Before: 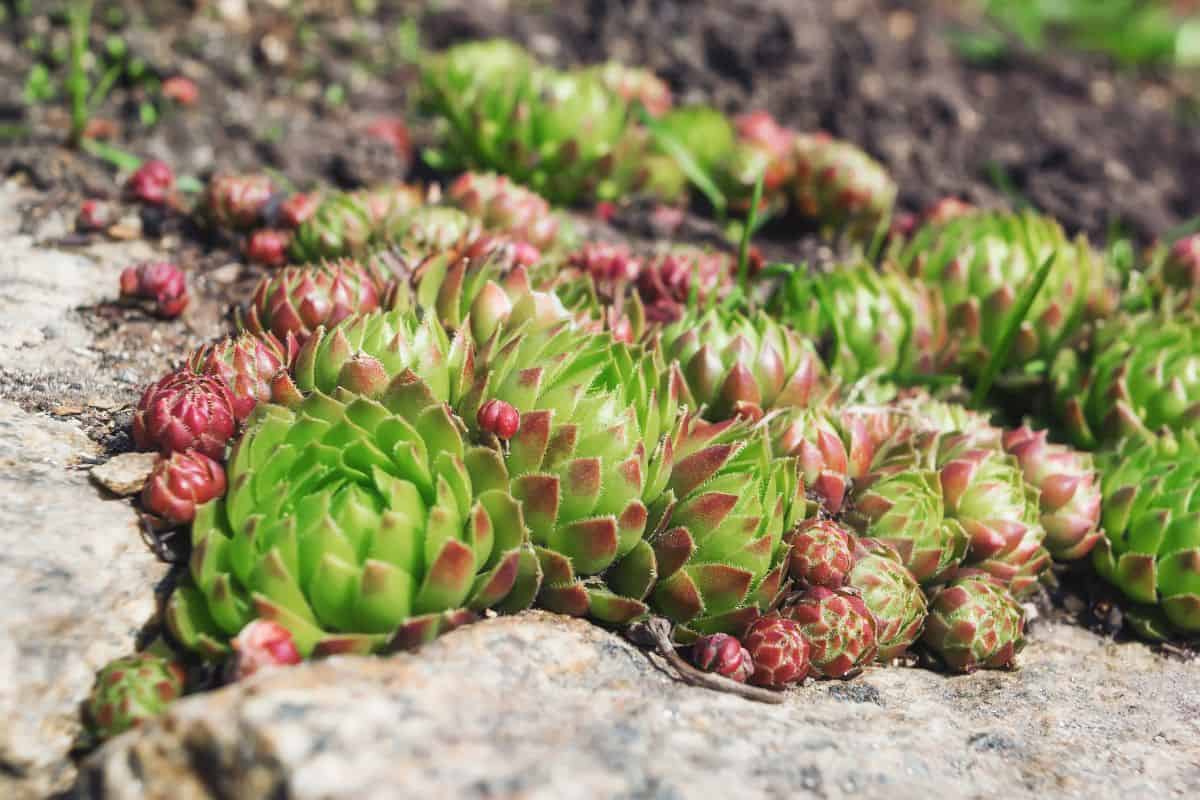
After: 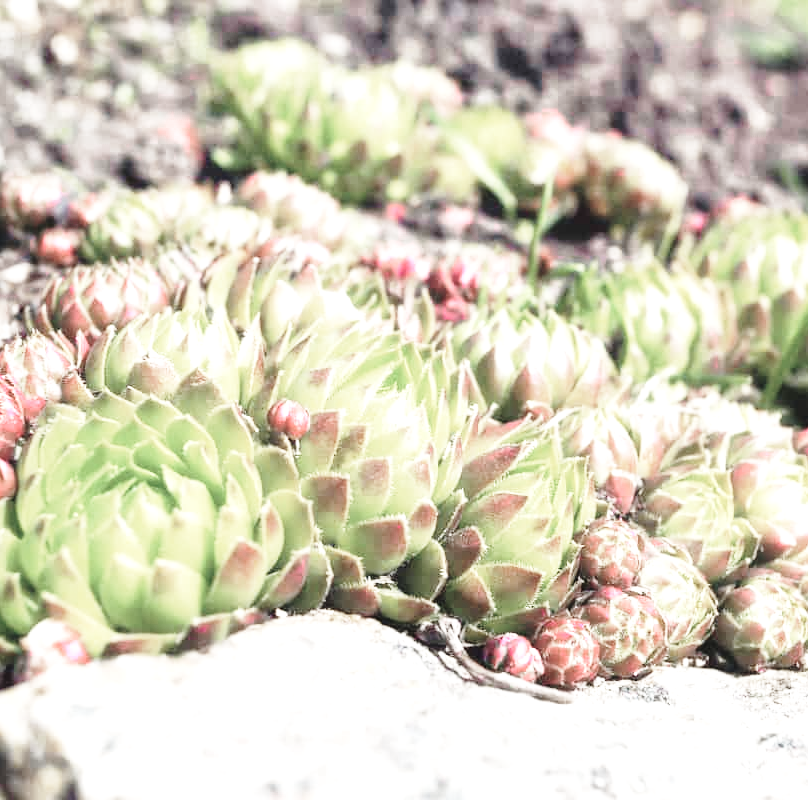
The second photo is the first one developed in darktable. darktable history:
color zones: curves: ch0 [(0, 0.6) (0.129, 0.508) (0.193, 0.483) (0.429, 0.5) (0.571, 0.5) (0.714, 0.5) (0.857, 0.5) (1, 0.6)]; ch1 [(0, 0.481) (0.112, 0.245) (0.213, 0.223) (0.429, 0.233) (0.571, 0.231) (0.683, 0.242) (0.857, 0.296) (1, 0.481)]
exposure: black level correction 0, exposure 1 EV, compensate exposure bias true, compensate highlight preservation false
crop and rotate: left 17.538%, right 15.121%
base curve: curves: ch0 [(0, 0) (0.028, 0.03) (0.121, 0.232) (0.46, 0.748) (0.859, 0.968) (1, 1)], preserve colors none
